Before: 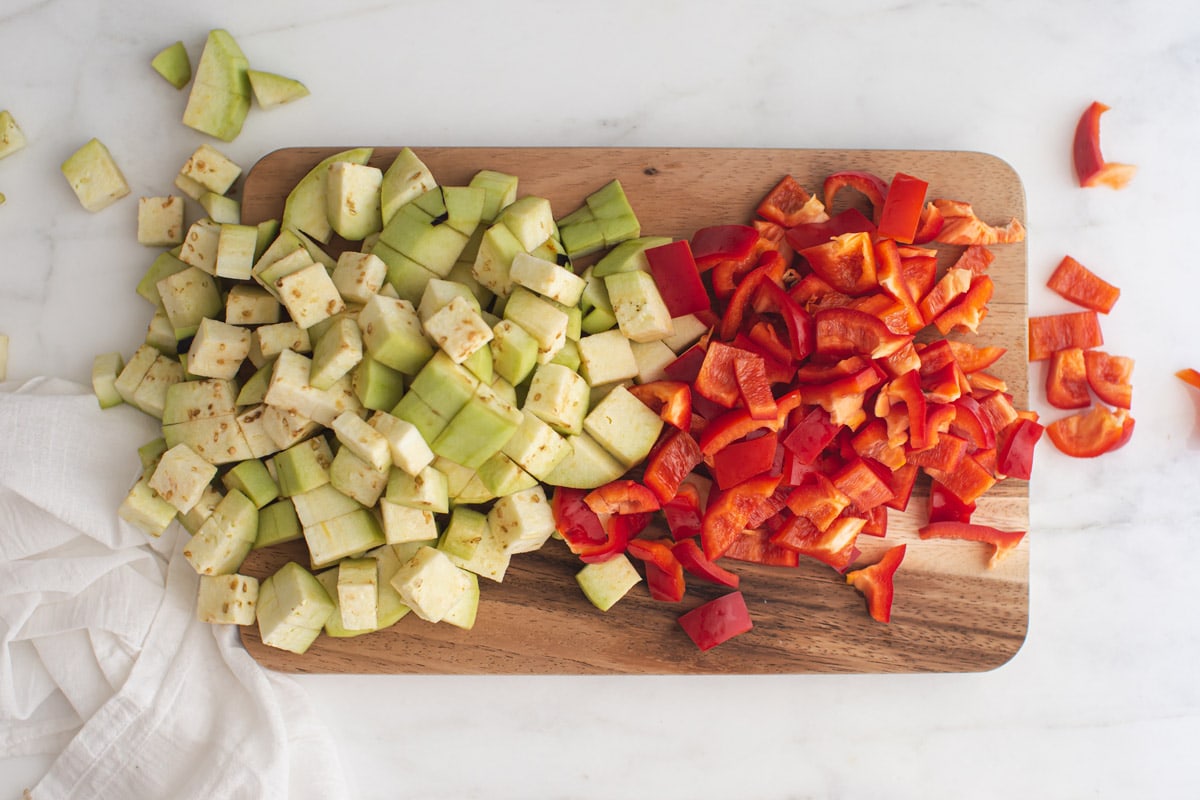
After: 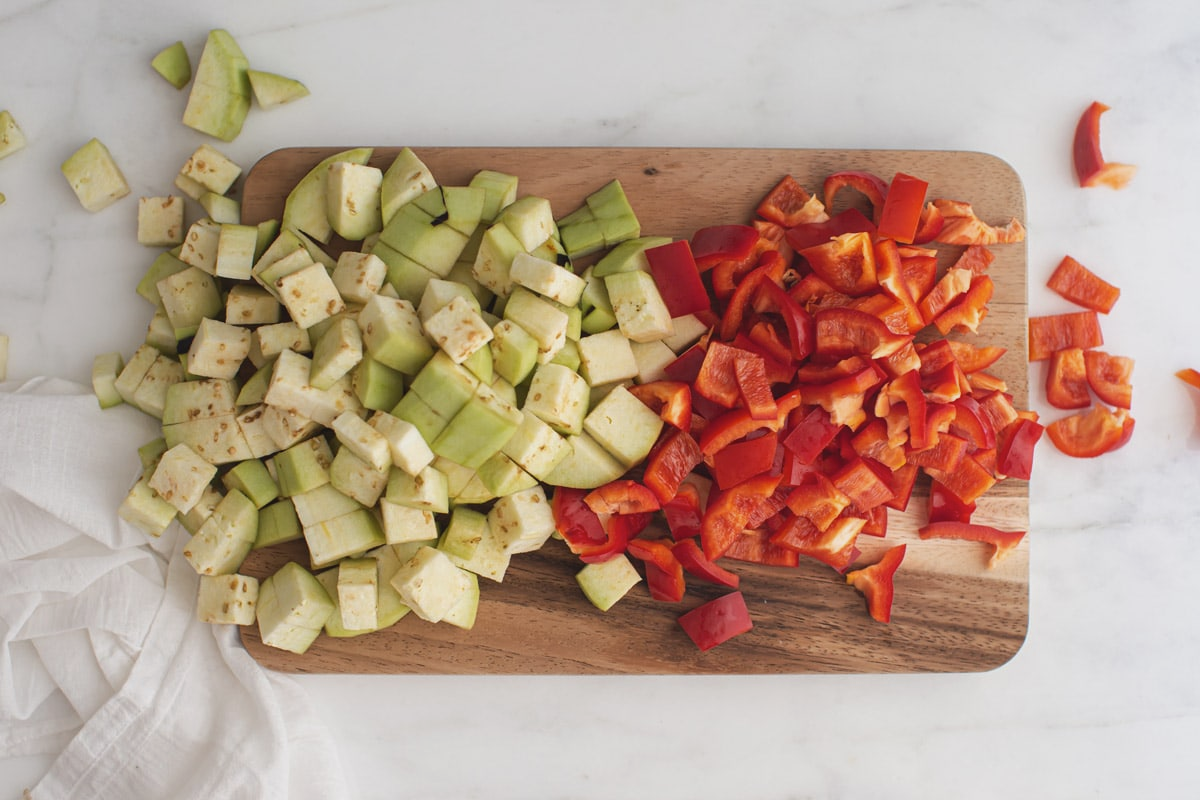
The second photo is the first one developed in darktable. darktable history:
white balance: emerald 1
contrast brightness saturation: contrast -0.08, brightness -0.04, saturation -0.11
